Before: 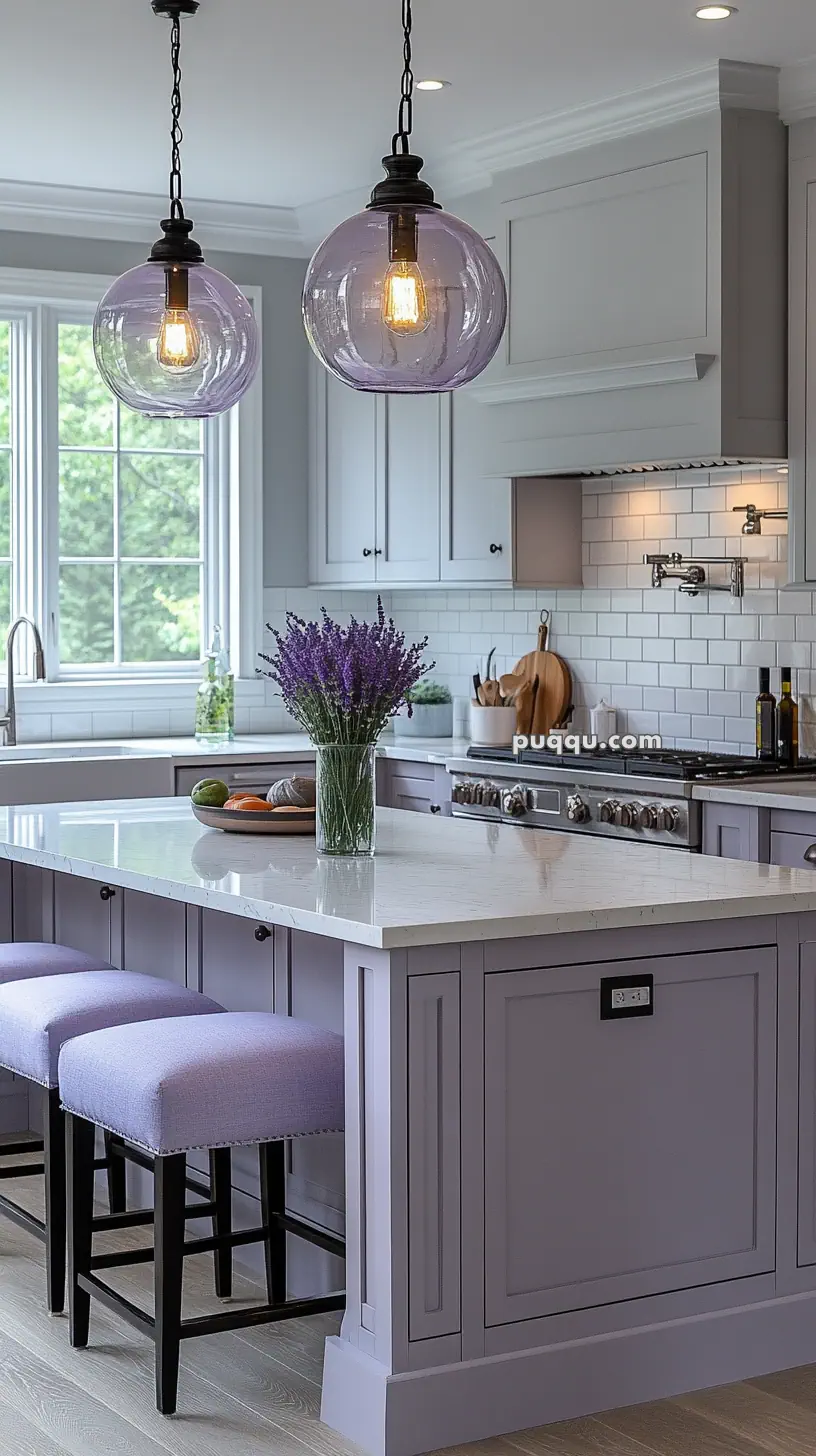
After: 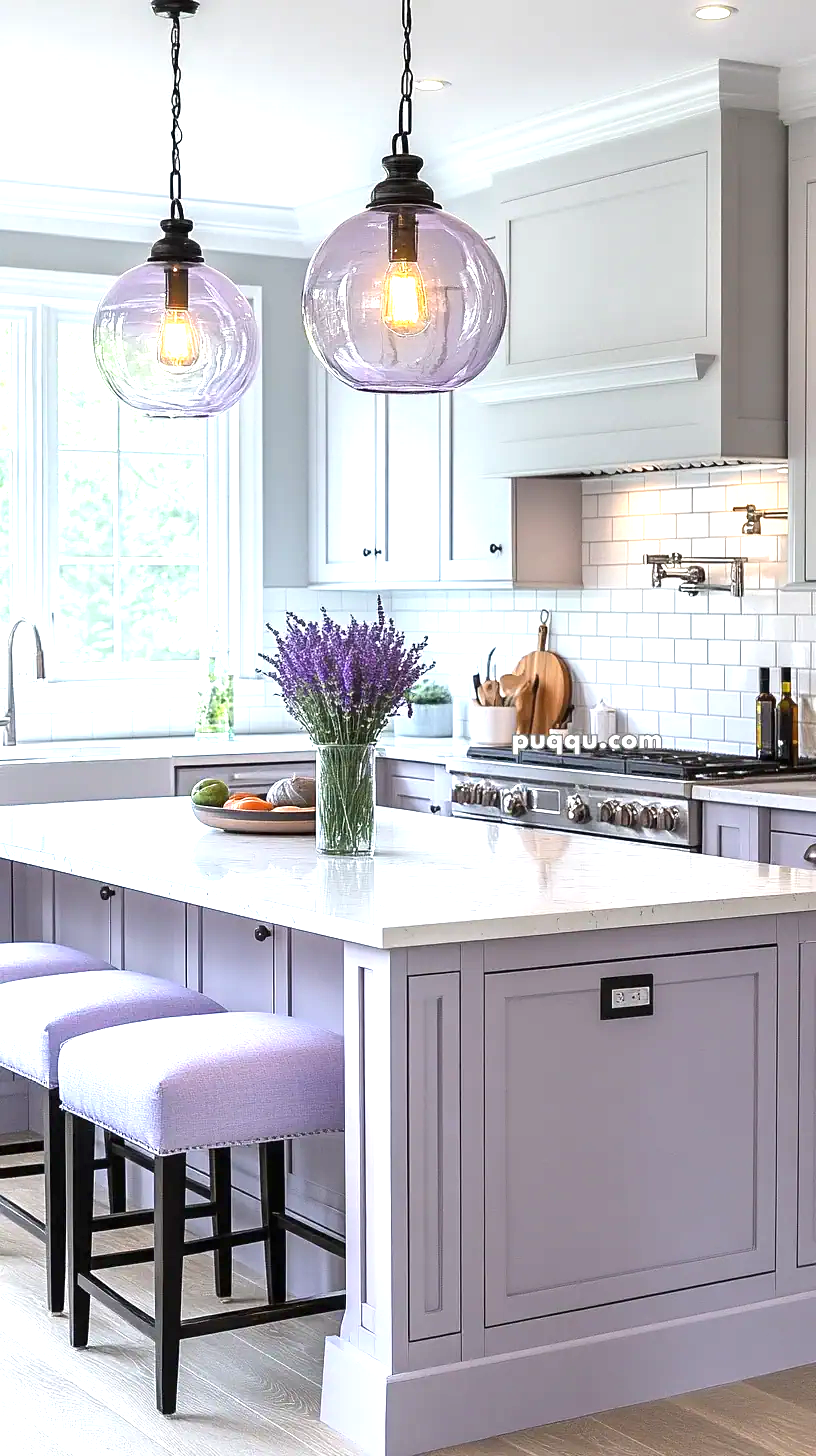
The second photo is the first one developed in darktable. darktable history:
exposure: black level correction 0, exposure 1.36 EV, compensate highlight preservation false
